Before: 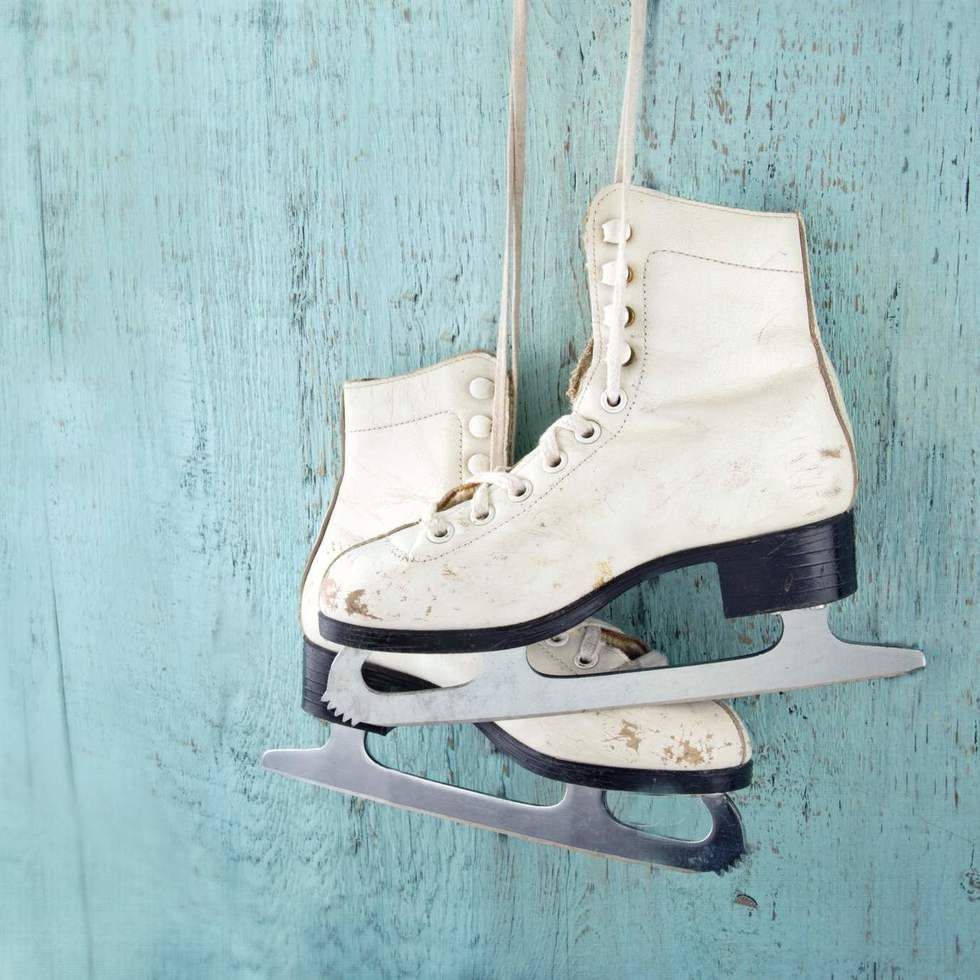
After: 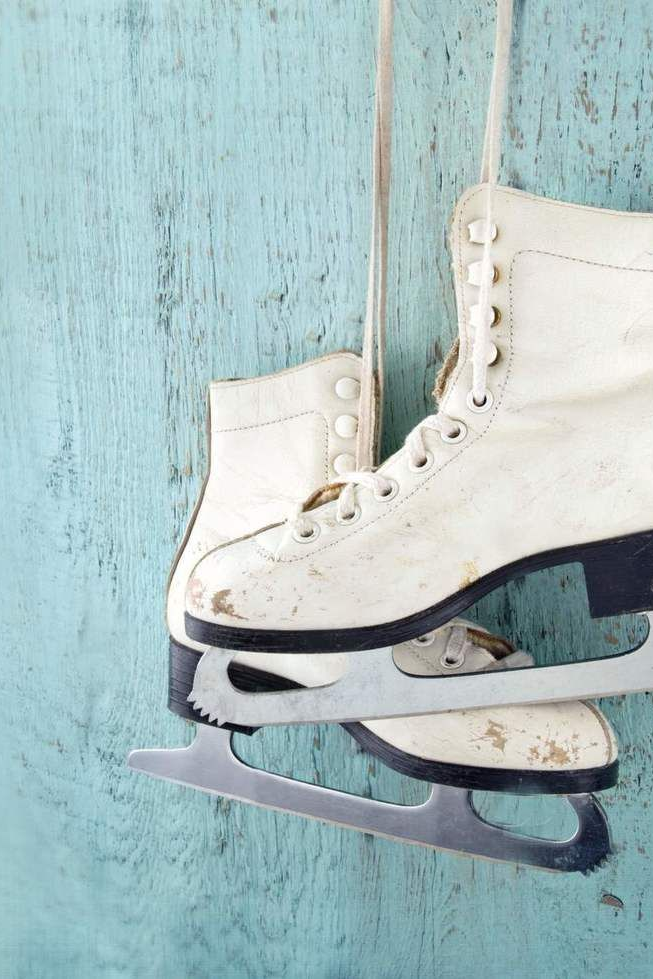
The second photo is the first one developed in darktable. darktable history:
crop and rotate: left 13.706%, right 19.594%
